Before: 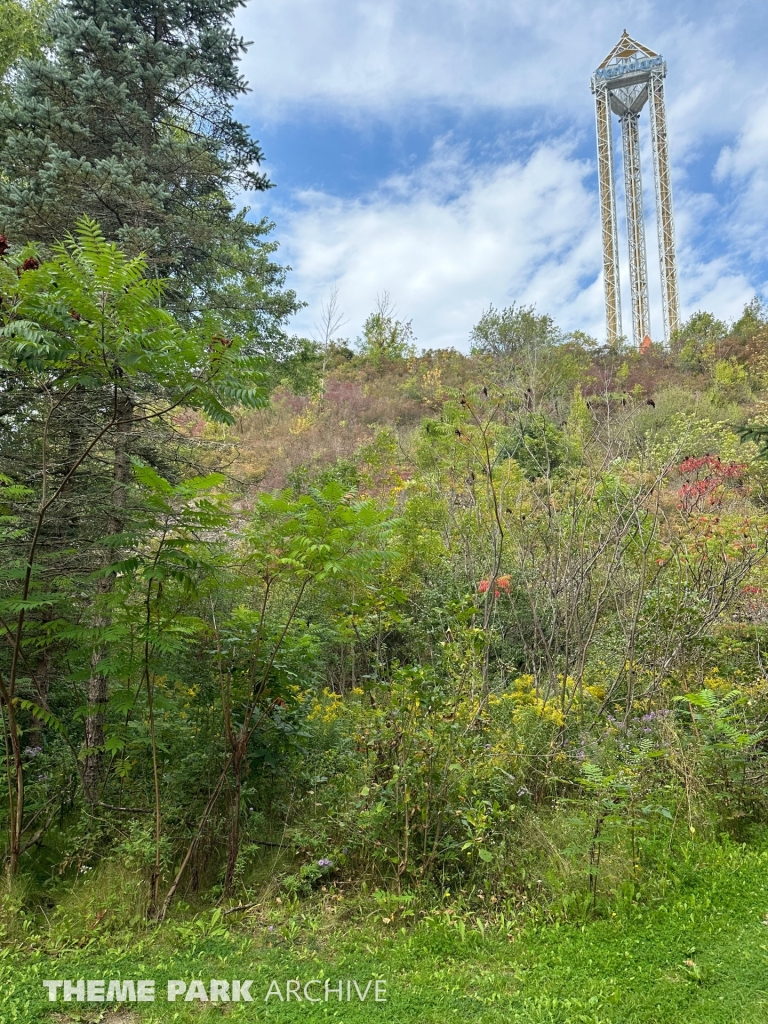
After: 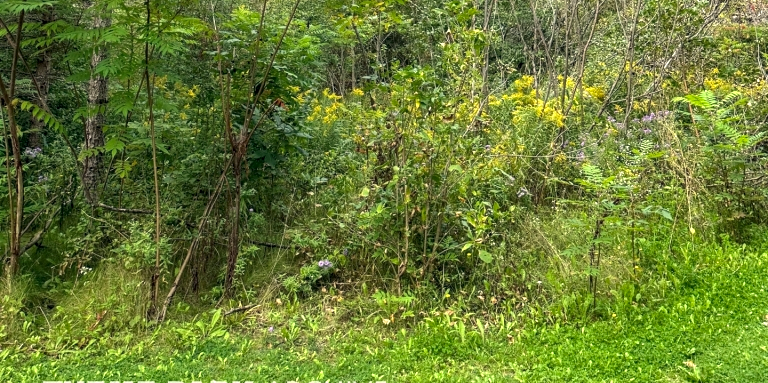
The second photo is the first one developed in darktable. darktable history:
crop and rotate: top 58.519%, bottom 4.077%
exposure: exposure 0.496 EV, compensate exposure bias true, compensate highlight preservation false
color correction: highlights a* 0.356, highlights b* 2.66, shadows a* -1.09, shadows b* -4.05
contrast brightness saturation: contrast 0.038, saturation 0.071
local contrast: on, module defaults
tone equalizer: on, module defaults
color calibration: illuminant same as pipeline (D50), adaptation none (bypass), x 0.332, y 0.333, temperature 5005.04 K
